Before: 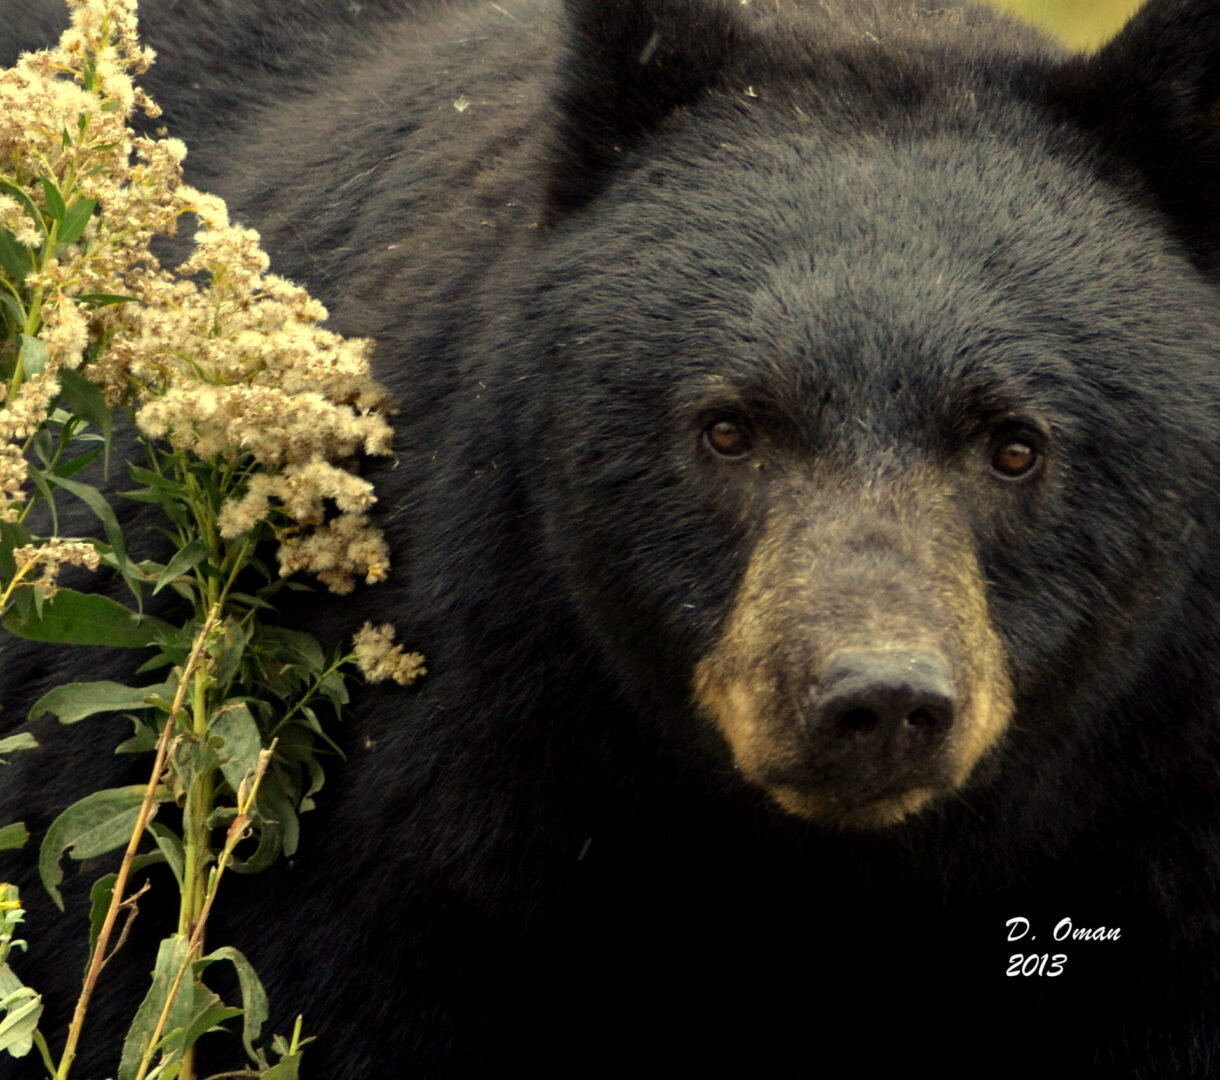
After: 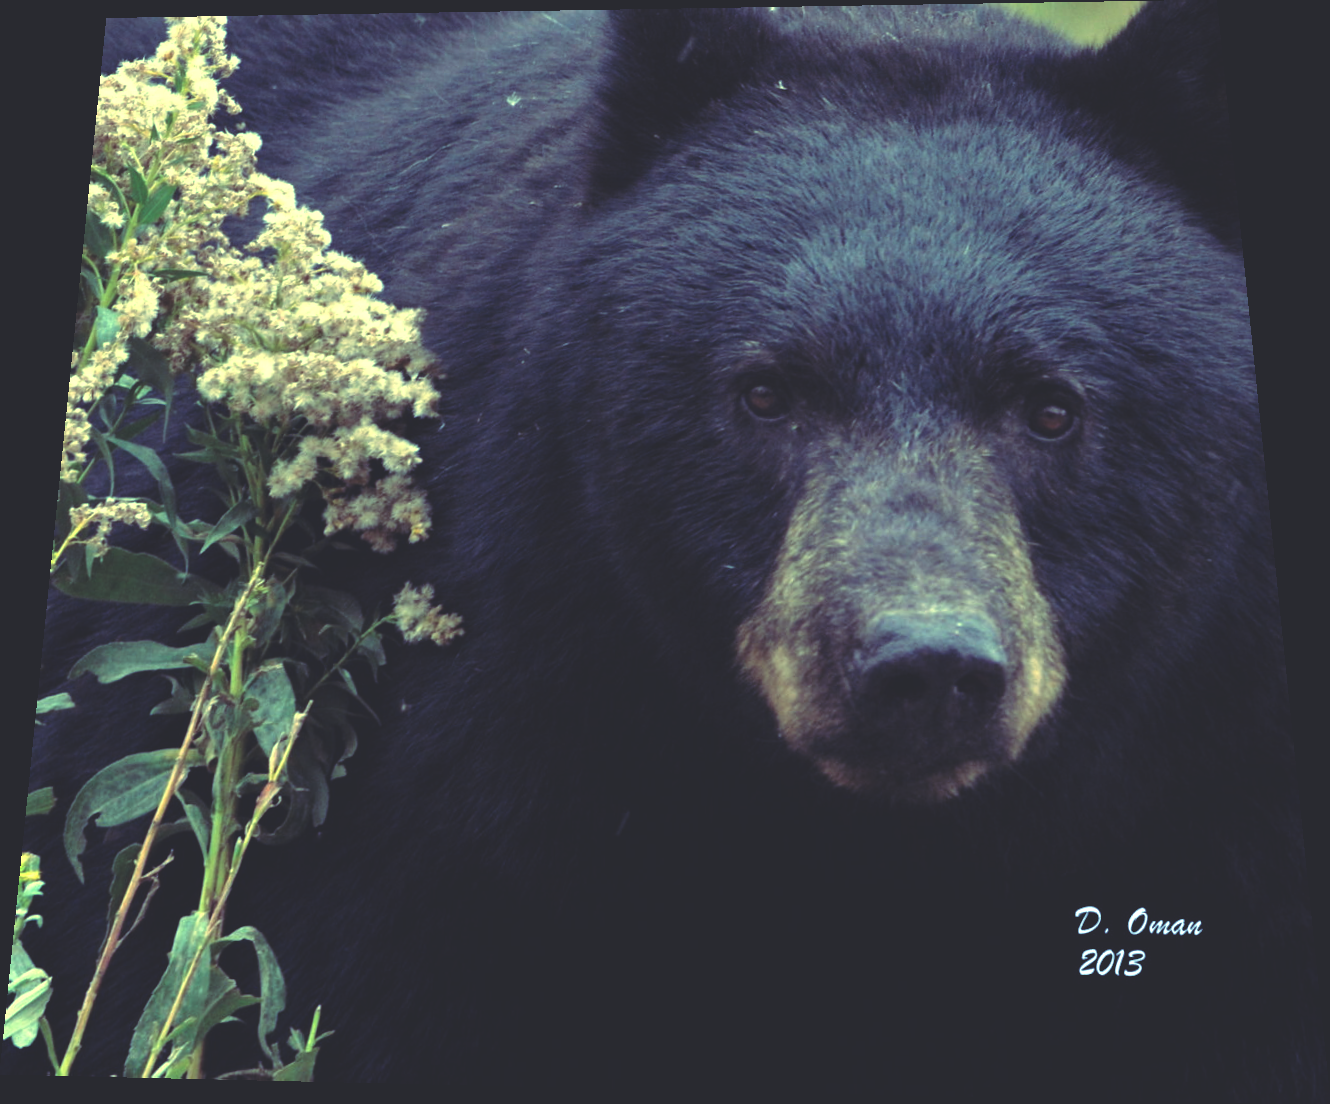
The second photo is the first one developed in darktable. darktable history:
exposure: exposure 0.081 EV, compensate highlight preservation false
rgb levels: levels [[0.01, 0.419, 0.839], [0, 0.5, 1], [0, 0.5, 1]]
rgb curve: curves: ch0 [(0, 0.186) (0.314, 0.284) (0.576, 0.466) (0.805, 0.691) (0.936, 0.886)]; ch1 [(0, 0.186) (0.314, 0.284) (0.581, 0.534) (0.771, 0.746) (0.936, 0.958)]; ch2 [(0, 0.216) (0.275, 0.39) (1, 1)], mode RGB, independent channels, compensate middle gray true, preserve colors none
rotate and perspective: rotation 0.128°, lens shift (vertical) -0.181, lens shift (horizontal) -0.044, shear 0.001, automatic cropping off
